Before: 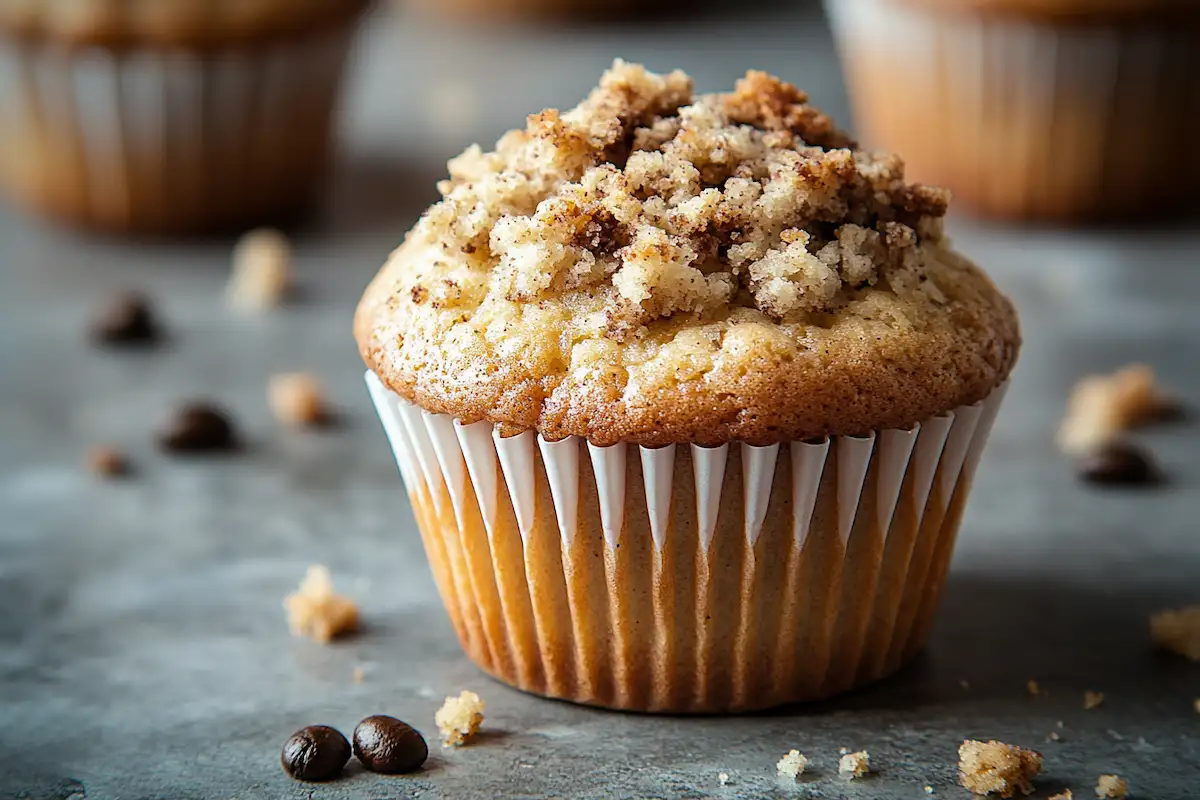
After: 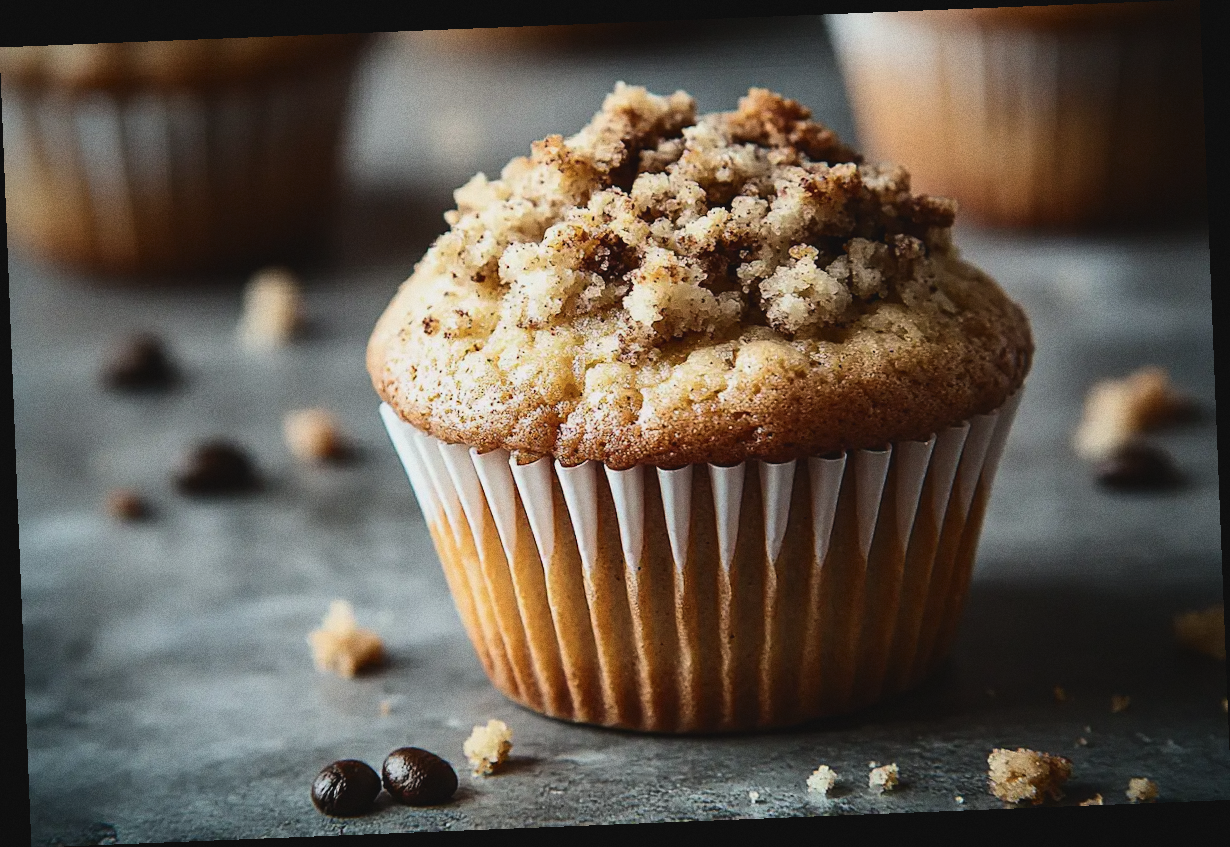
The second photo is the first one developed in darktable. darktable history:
grain: on, module defaults
rotate and perspective: rotation -2.29°, automatic cropping off
contrast brightness saturation: contrast 0.28
exposure: black level correction -0.015, exposure -0.5 EV, compensate highlight preservation false
